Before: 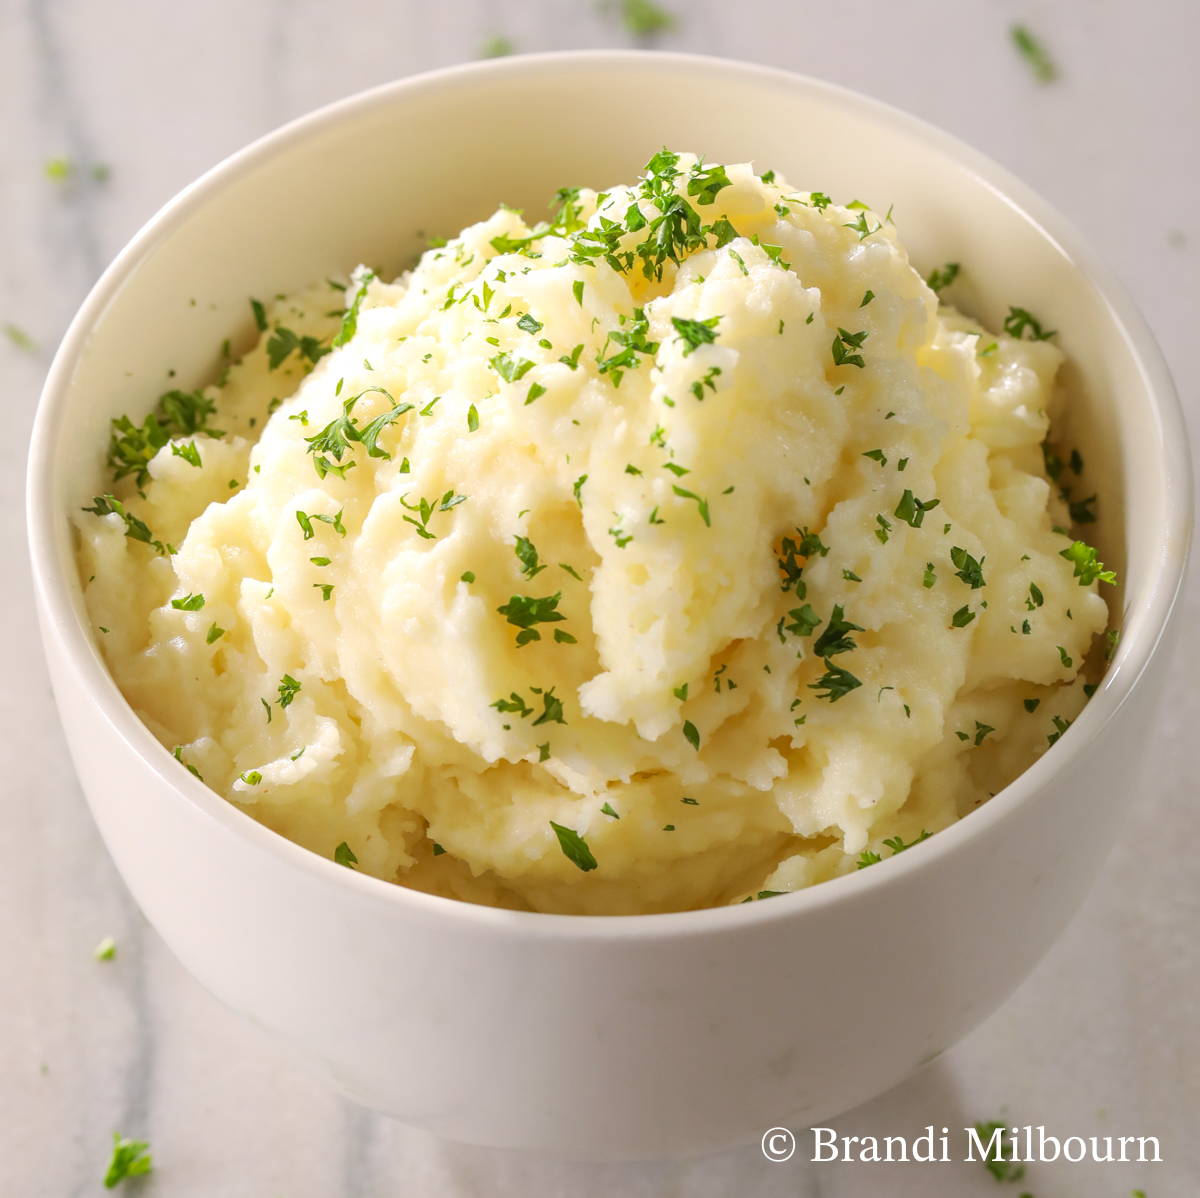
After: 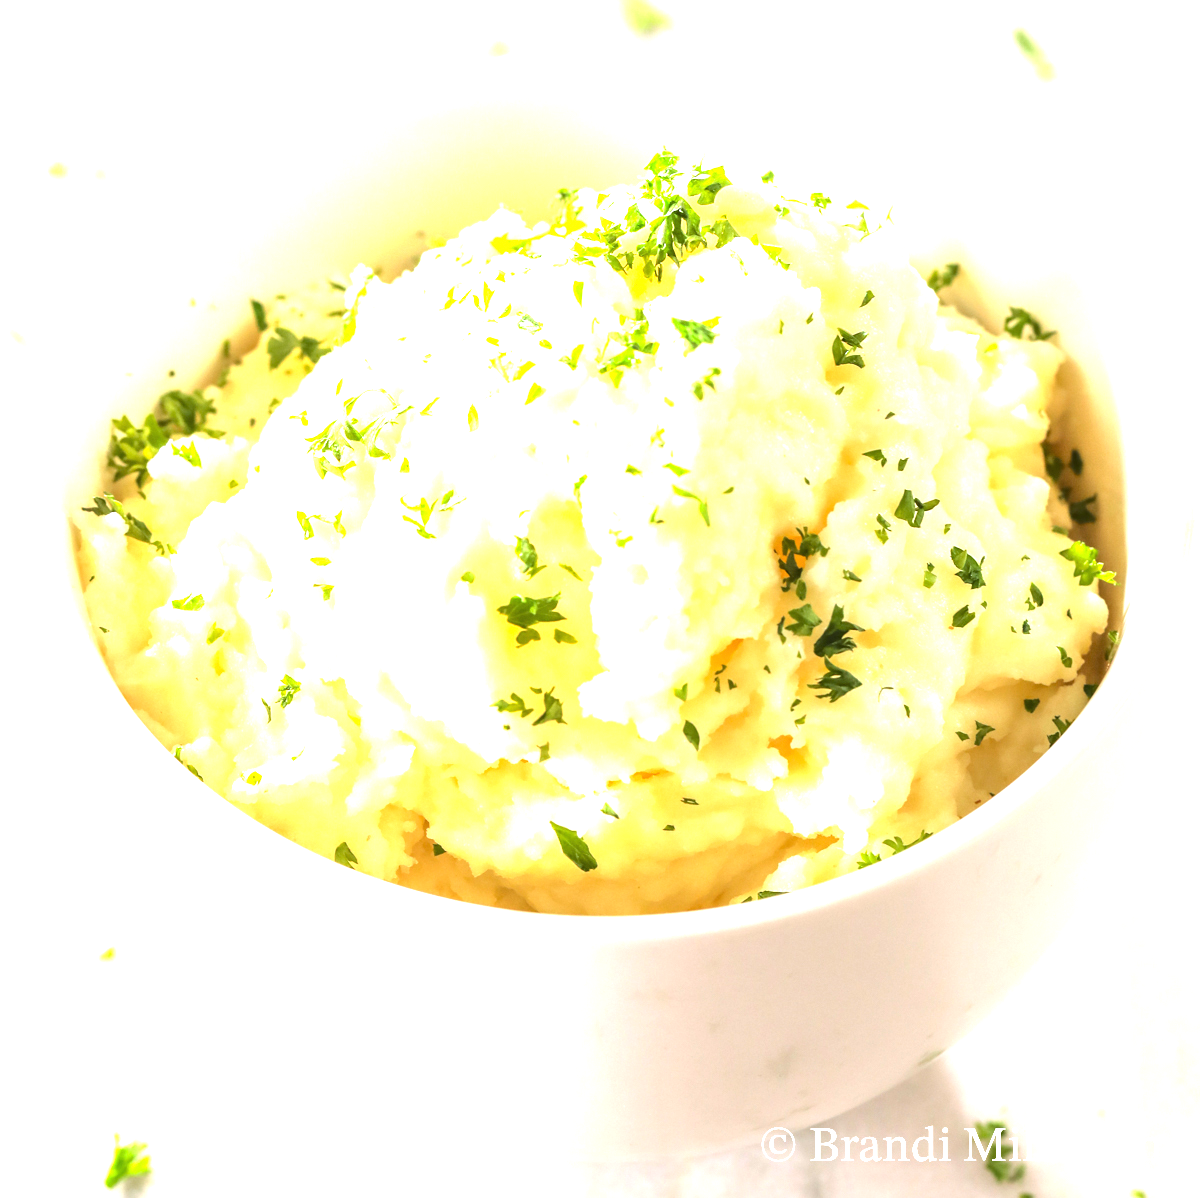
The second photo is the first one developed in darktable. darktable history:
exposure: black level correction 0, exposure 1.5 EV, compensate highlight preservation false
tone equalizer: -8 EV -0.417 EV, -7 EV -0.389 EV, -6 EV -0.333 EV, -5 EV -0.222 EV, -3 EV 0.222 EV, -2 EV 0.333 EV, -1 EV 0.389 EV, +0 EV 0.417 EV, edges refinement/feathering 500, mask exposure compensation -1.57 EV, preserve details no
